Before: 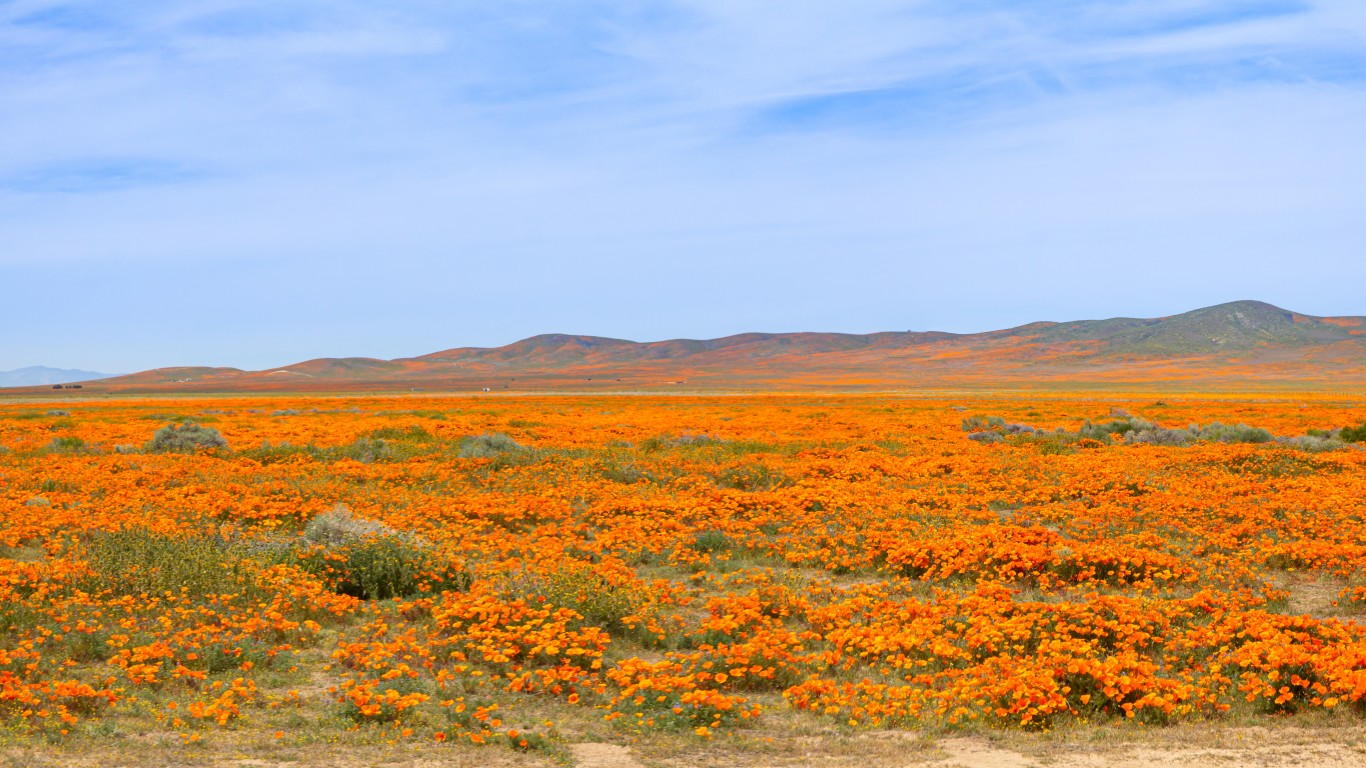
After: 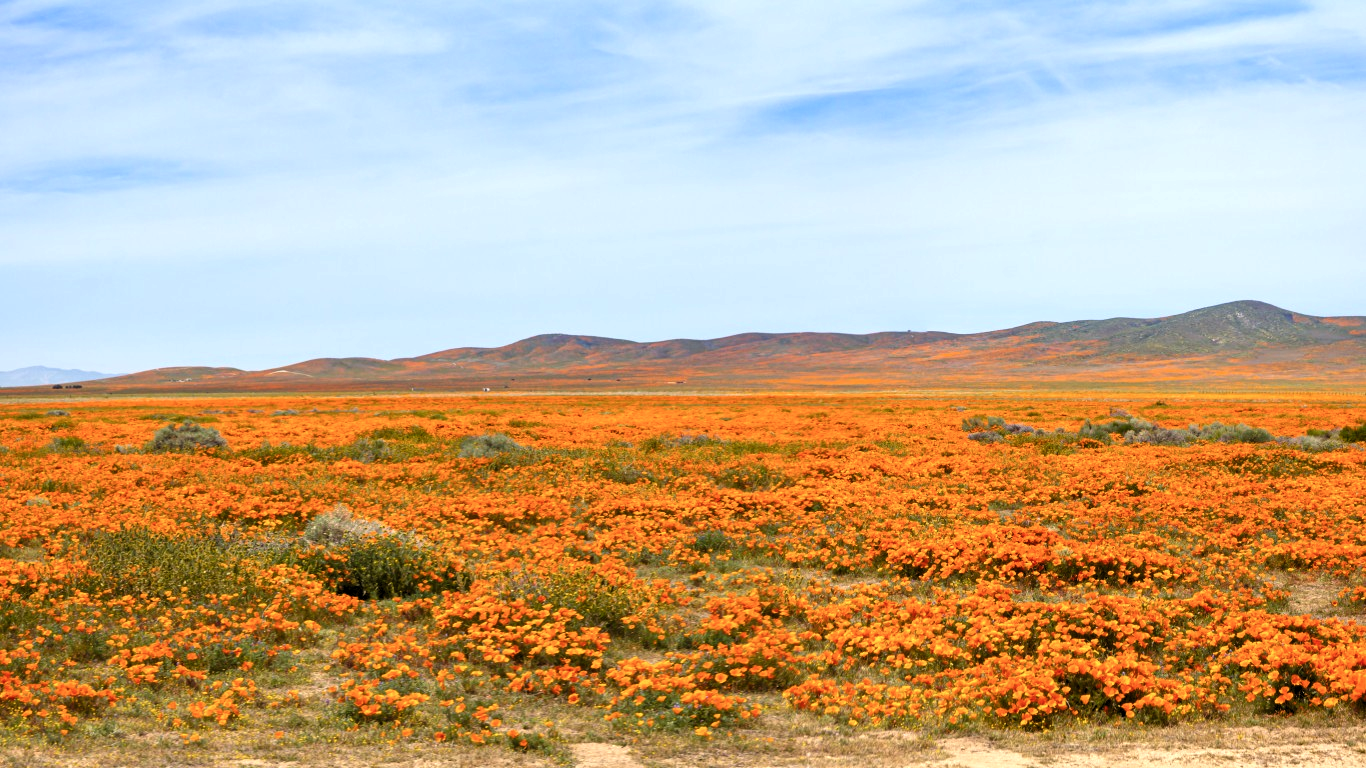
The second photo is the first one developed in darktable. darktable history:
levels: mode automatic, black 0.023%, white 99.97%, levels [0.062, 0.494, 0.925]
color balance rgb: shadows lift › chroma 1%, shadows lift › hue 28.8°, power › hue 60°, highlights gain › chroma 1%, highlights gain › hue 60°, global offset › luminance 0.25%, perceptual saturation grading › highlights -20%, perceptual saturation grading › shadows 20%, perceptual brilliance grading › highlights 10%, perceptual brilliance grading › shadows -5%, global vibrance 19.67%
